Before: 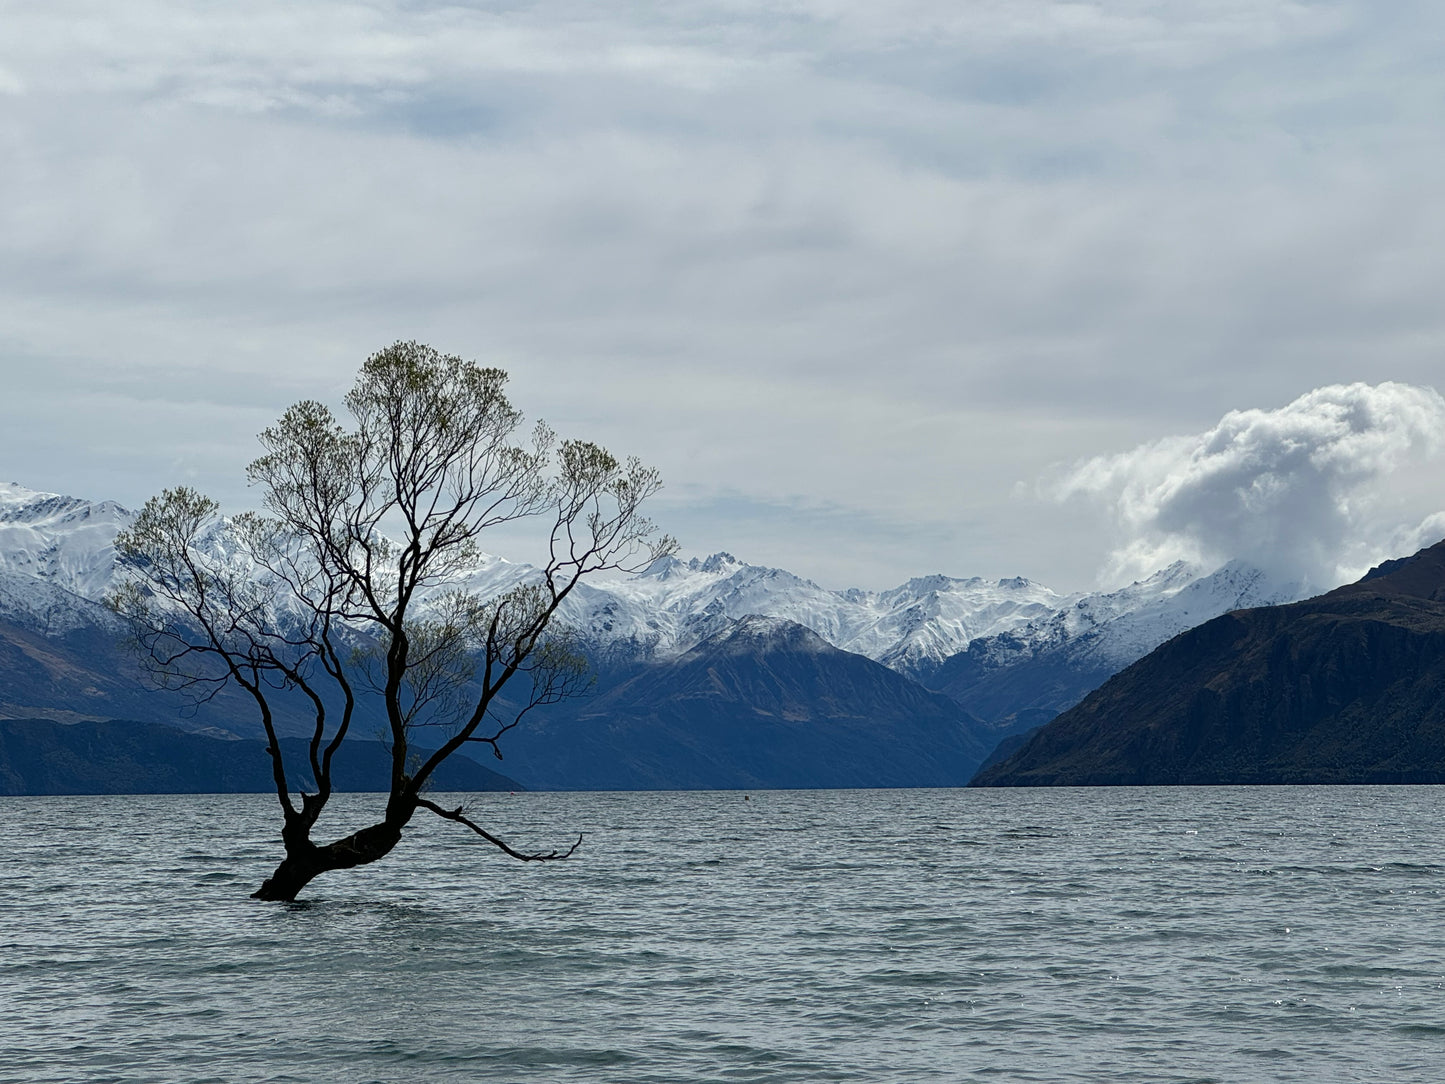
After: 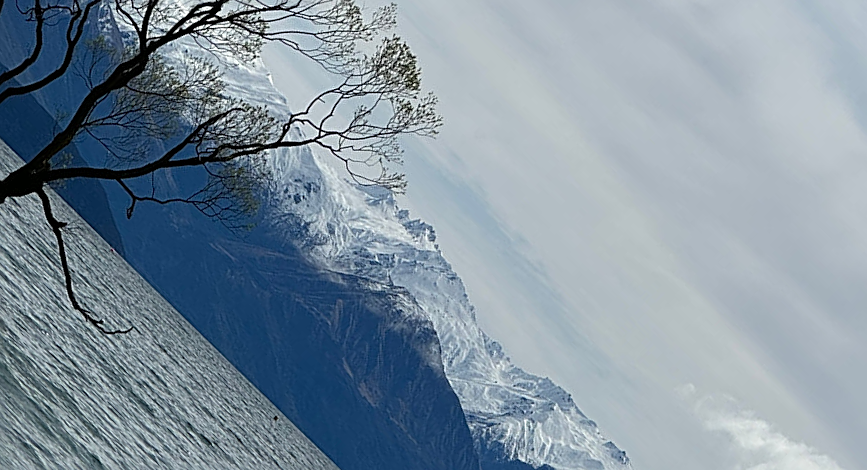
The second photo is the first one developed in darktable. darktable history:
sharpen: on, module defaults
crop and rotate: angle -44.66°, top 16.72%, right 0.993%, bottom 11.702%
